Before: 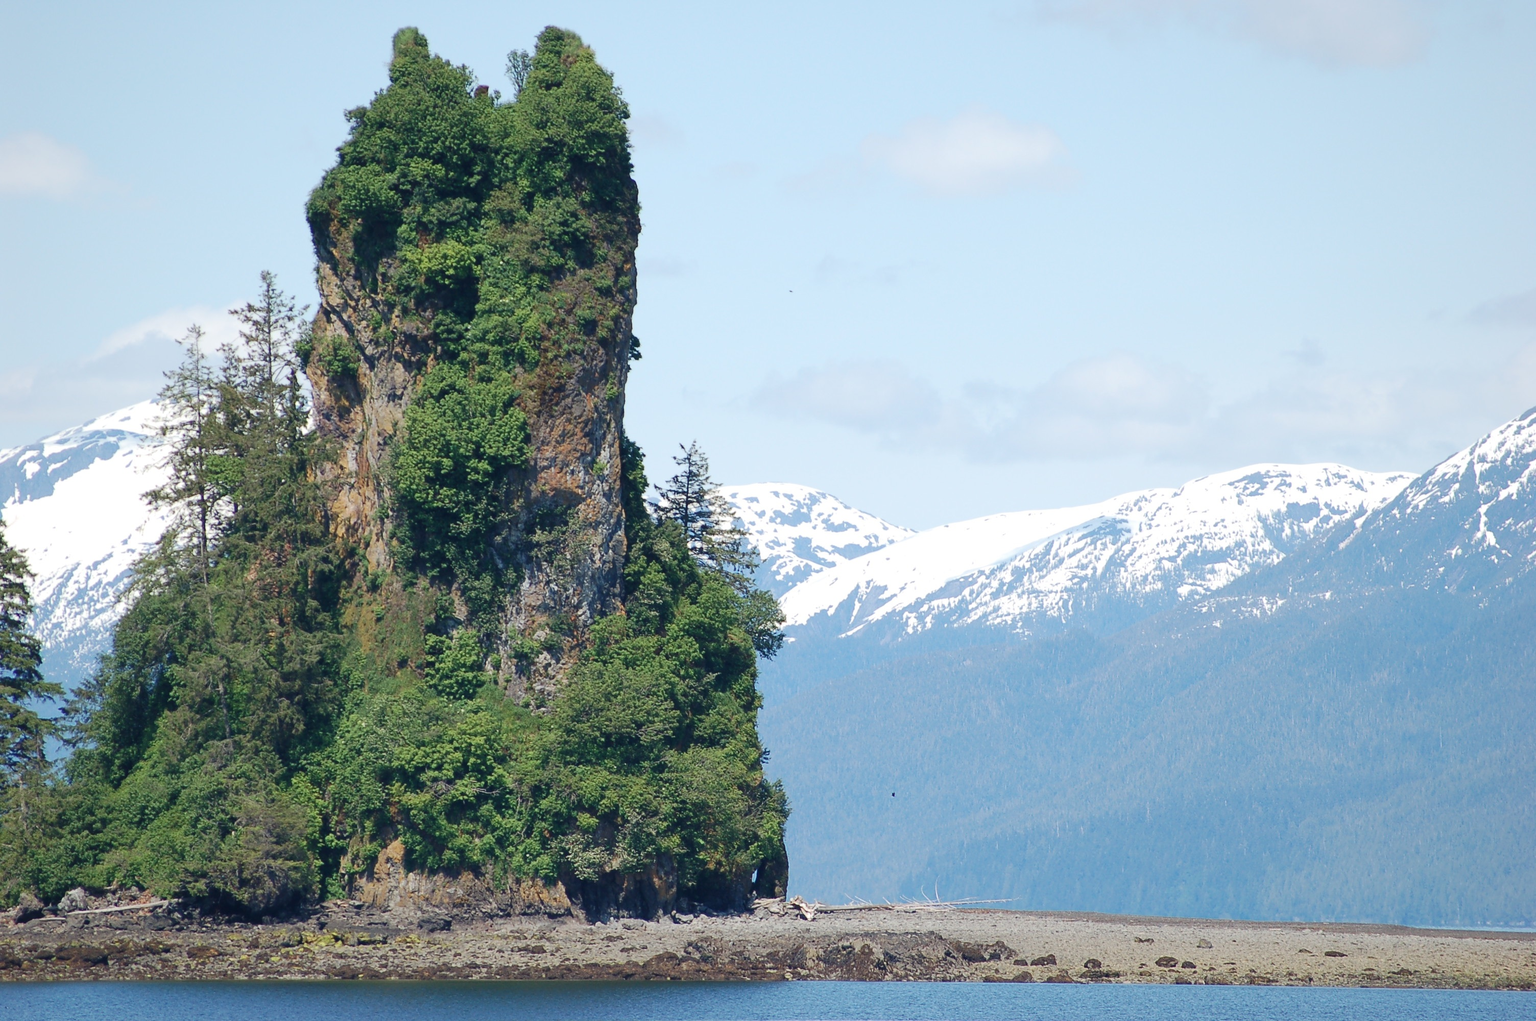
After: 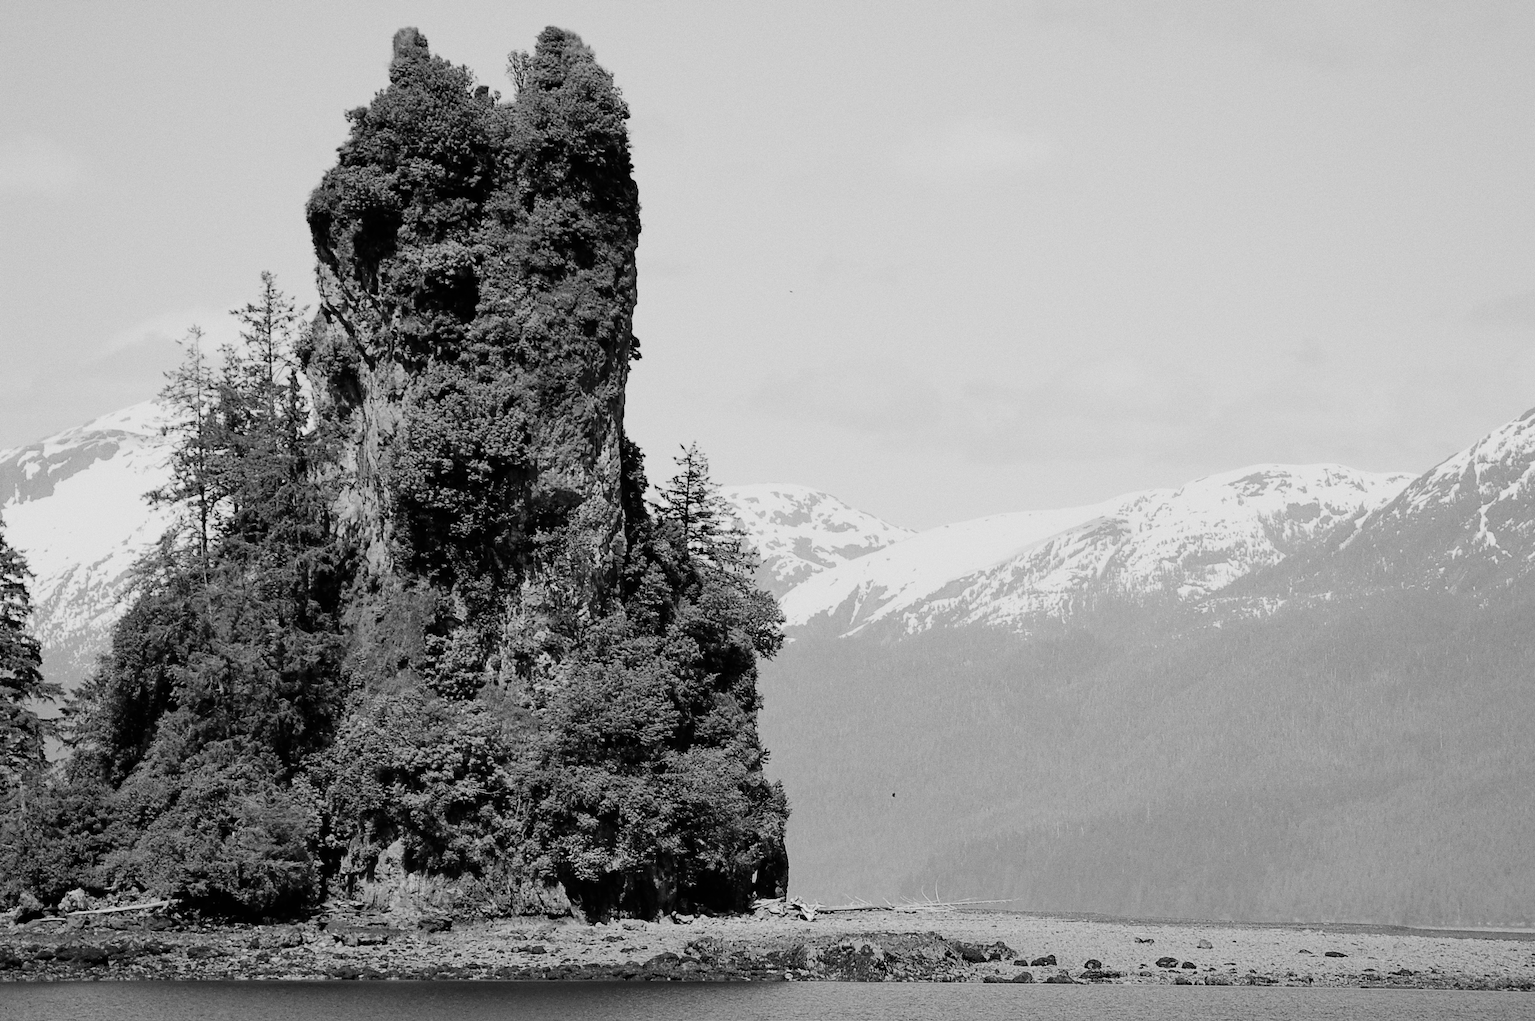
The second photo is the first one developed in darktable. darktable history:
monochrome: a 73.58, b 64.21
filmic rgb: black relative exposure -5 EV, white relative exposure 3.5 EV, hardness 3.19, contrast 1.4, highlights saturation mix -50%
grain: coarseness 0.09 ISO
